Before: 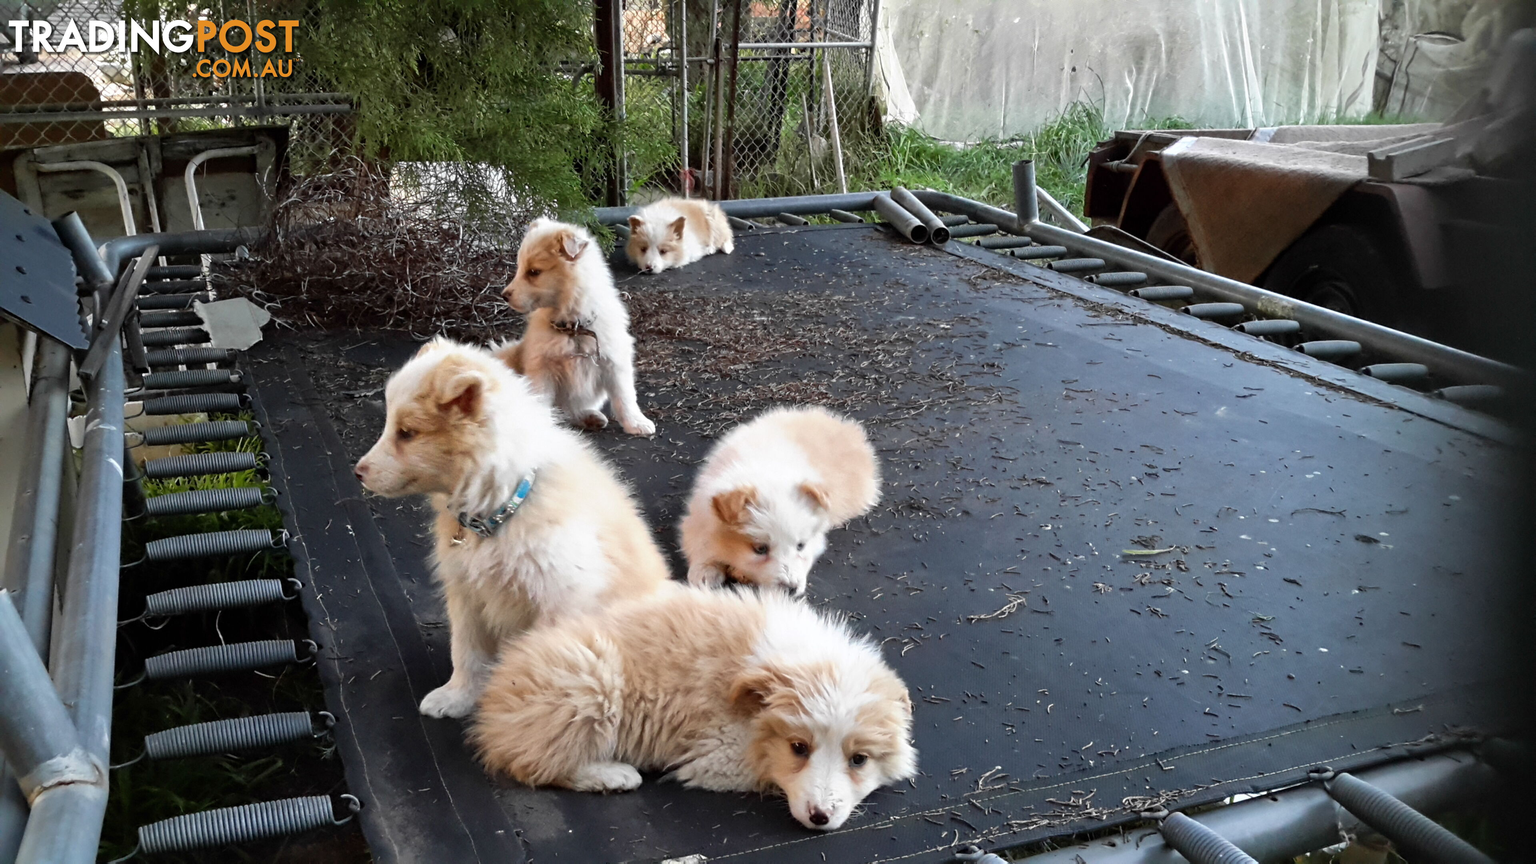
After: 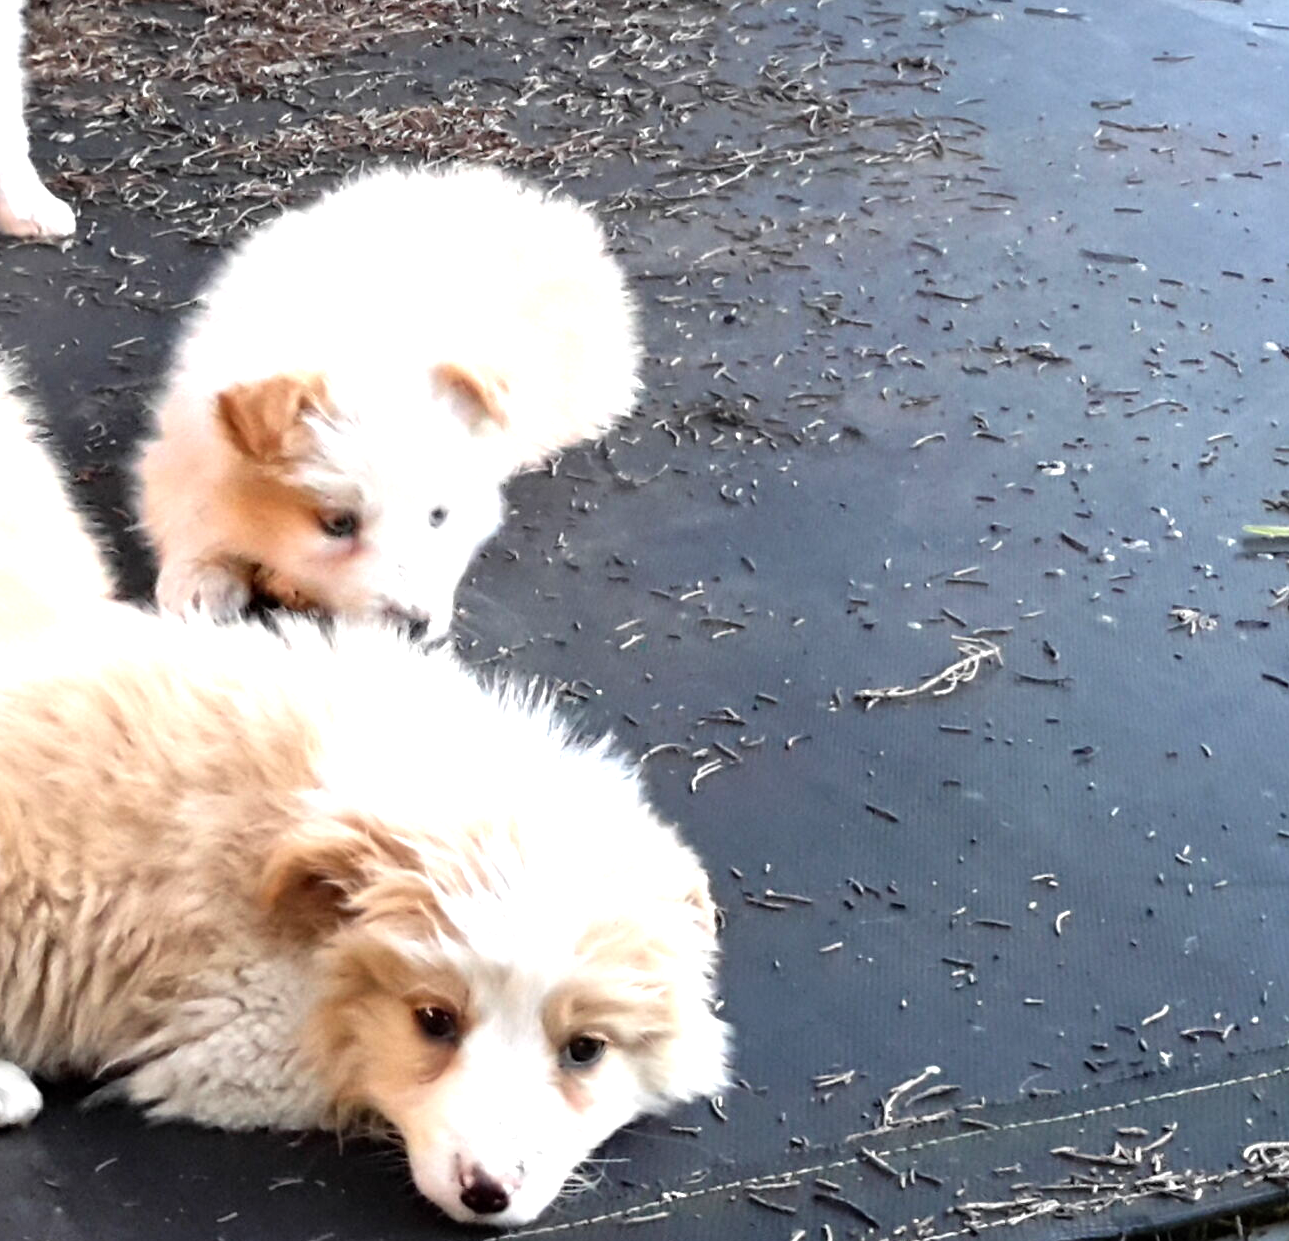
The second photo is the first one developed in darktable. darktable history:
tone equalizer: -8 EV -0.437 EV, -7 EV -0.383 EV, -6 EV -0.327 EV, -5 EV -0.205 EV, -3 EV 0.251 EV, -2 EV 0.354 EV, -1 EV 0.395 EV, +0 EV 0.42 EV
crop: left 40.726%, top 39.344%, right 25.697%, bottom 3.158%
exposure: black level correction 0.001, exposure 0.5 EV, compensate highlight preservation false
